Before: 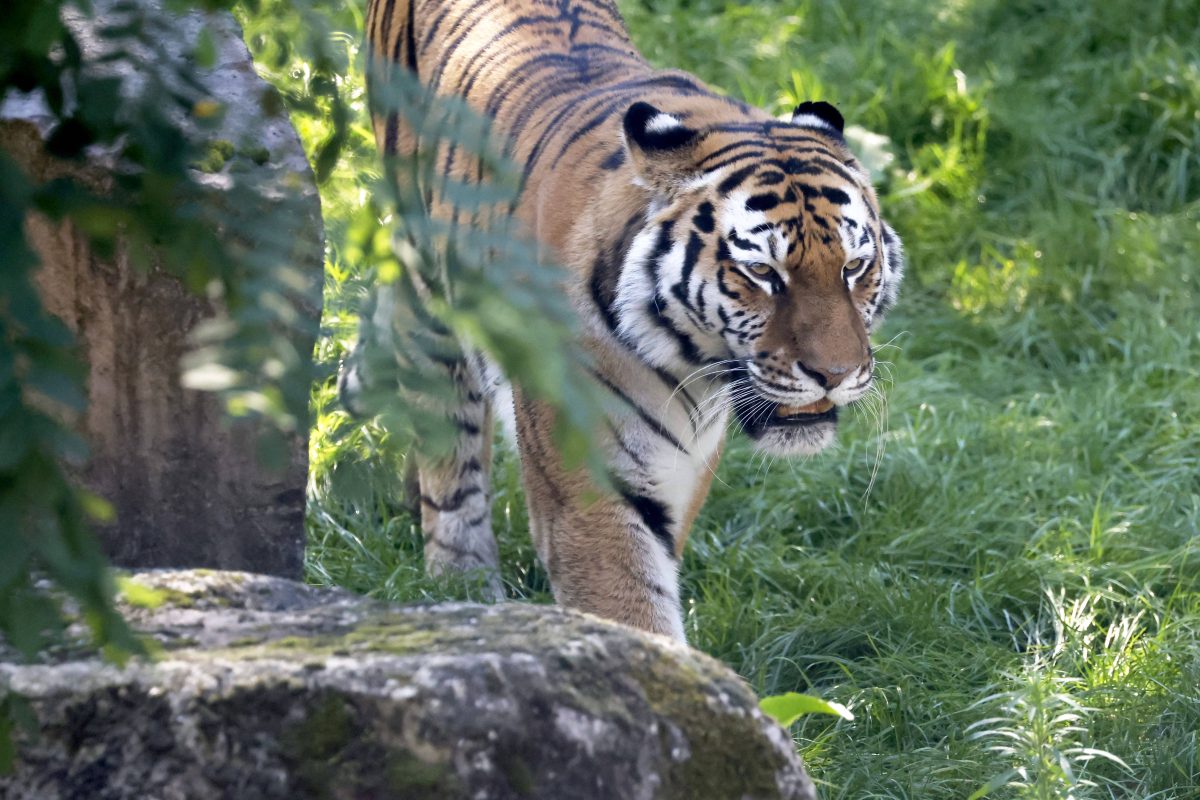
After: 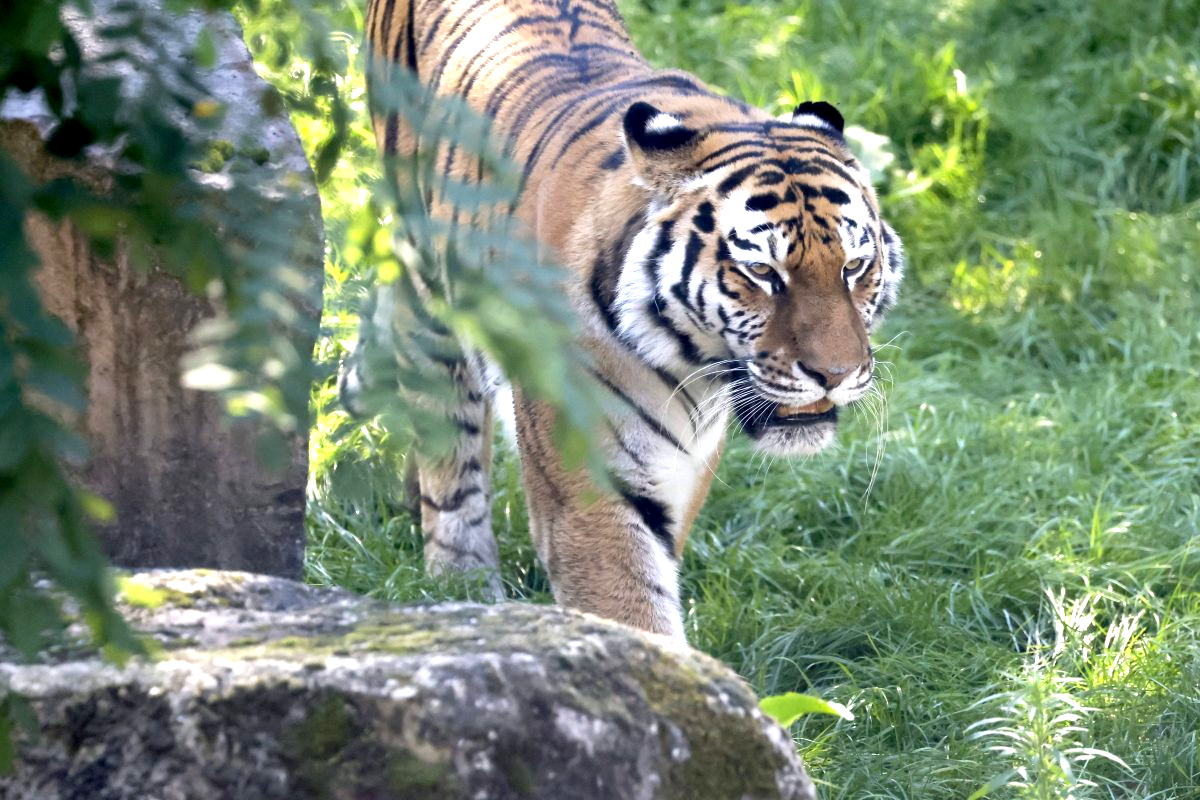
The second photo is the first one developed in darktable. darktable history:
exposure: black level correction 0.001, exposure 0.674 EV, compensate exposure bias true, compensate highlight preservation false
